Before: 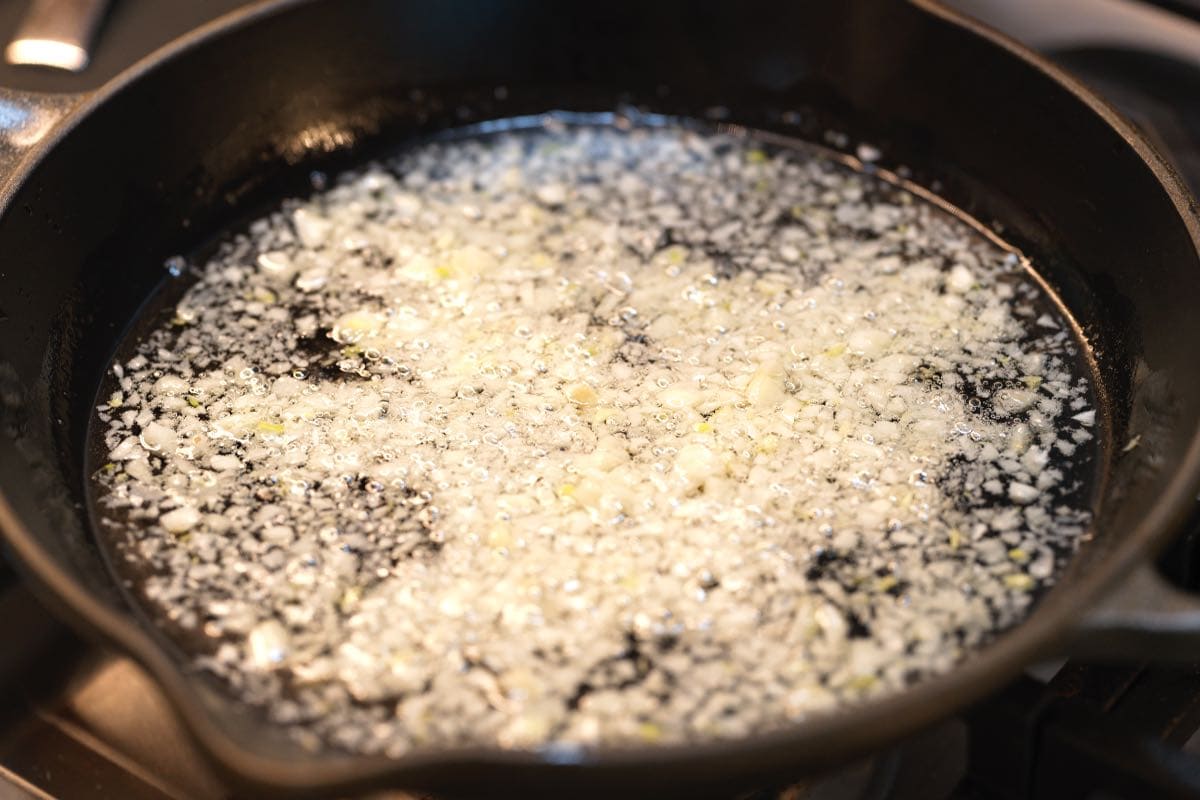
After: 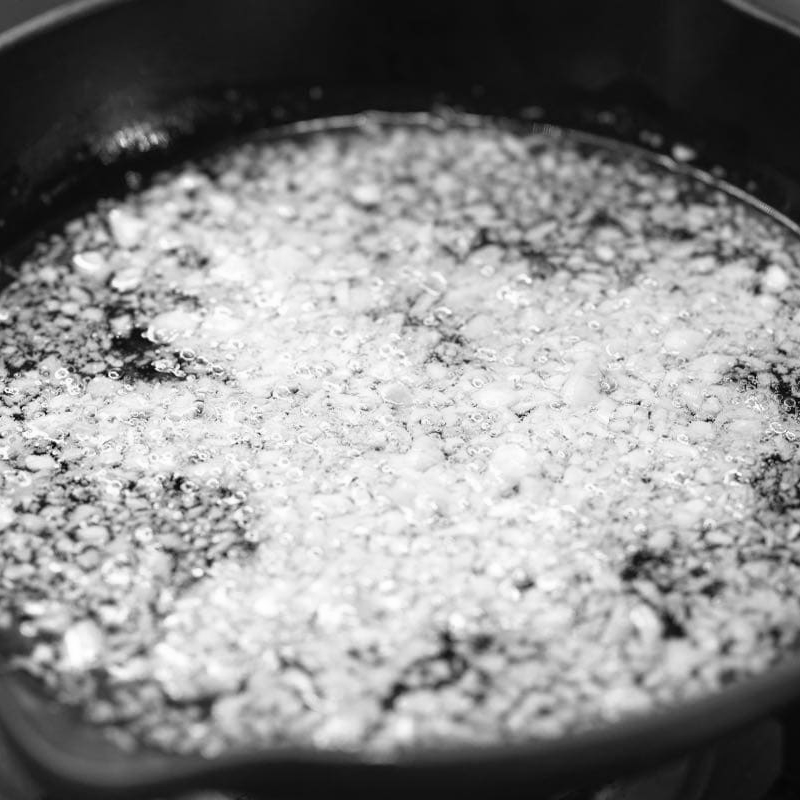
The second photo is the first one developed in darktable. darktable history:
crop and rotate: left 15.446%, right 17.836%
monochrome: on, module defaults
